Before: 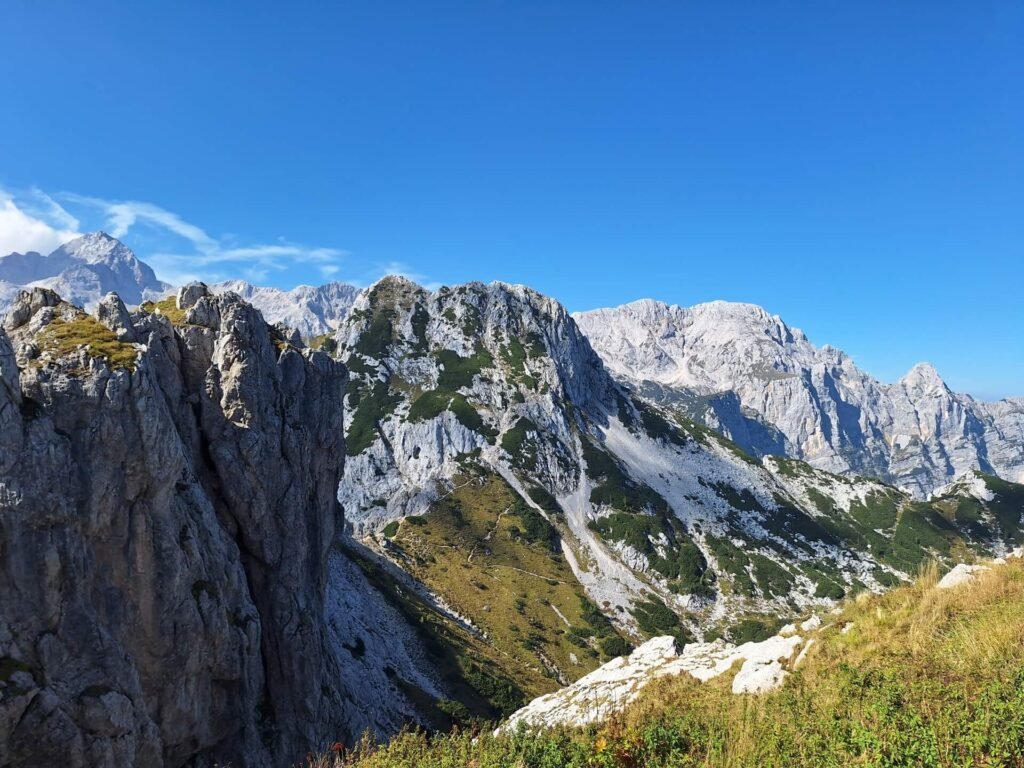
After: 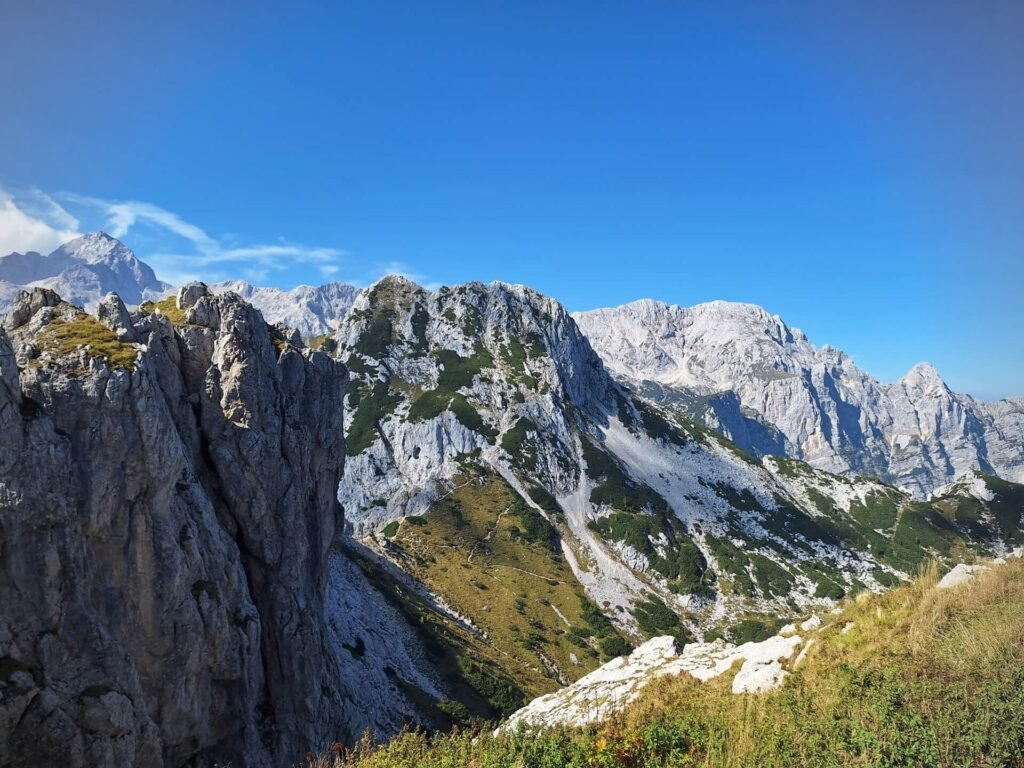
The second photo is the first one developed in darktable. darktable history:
shadows and highlights: shadows 25, highlights -25
vignetting: fall-off radius 60.92%
